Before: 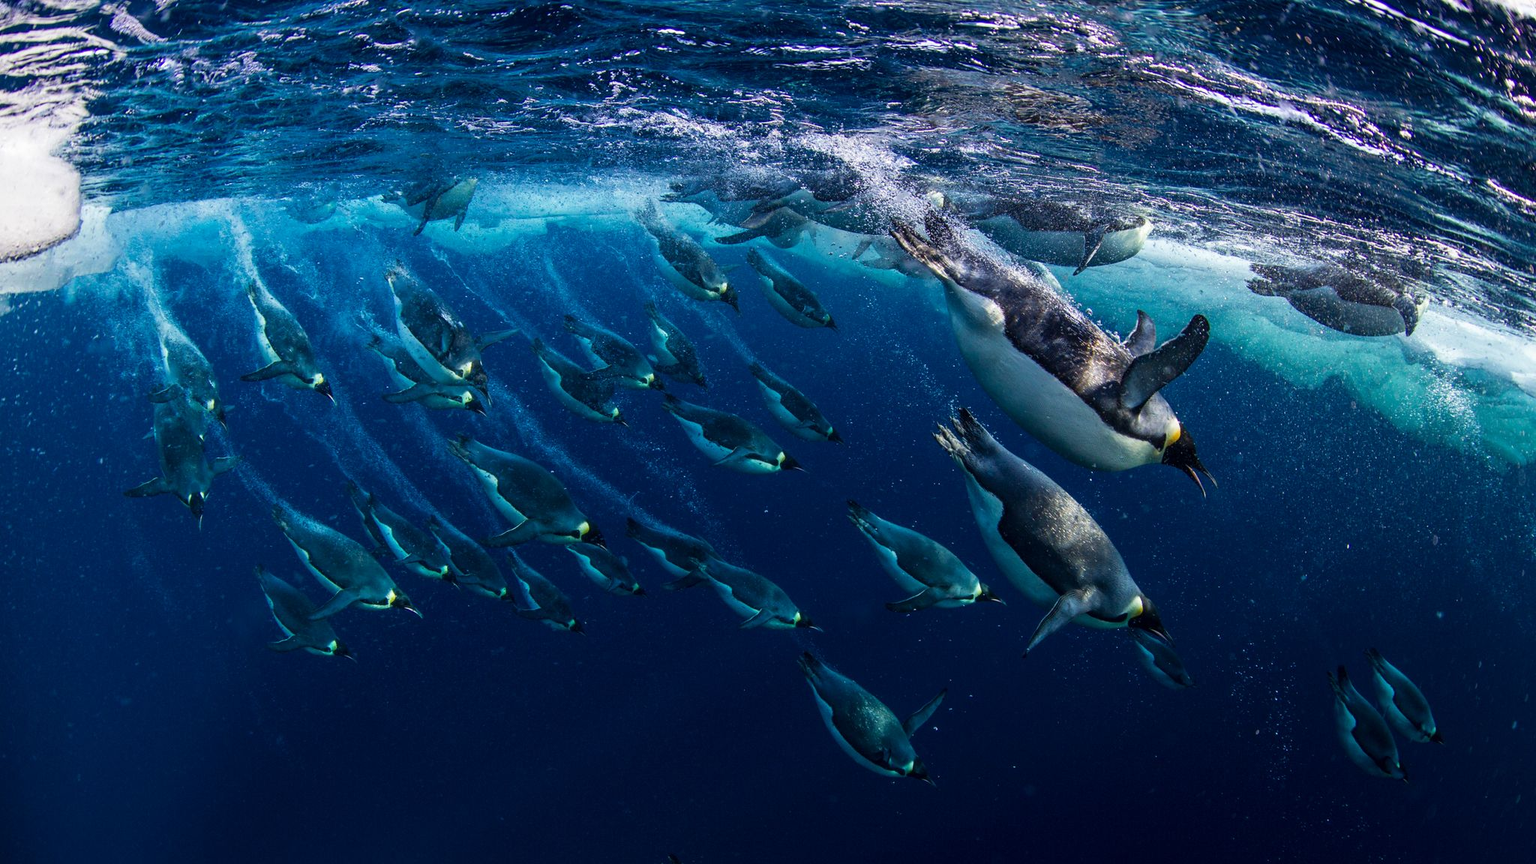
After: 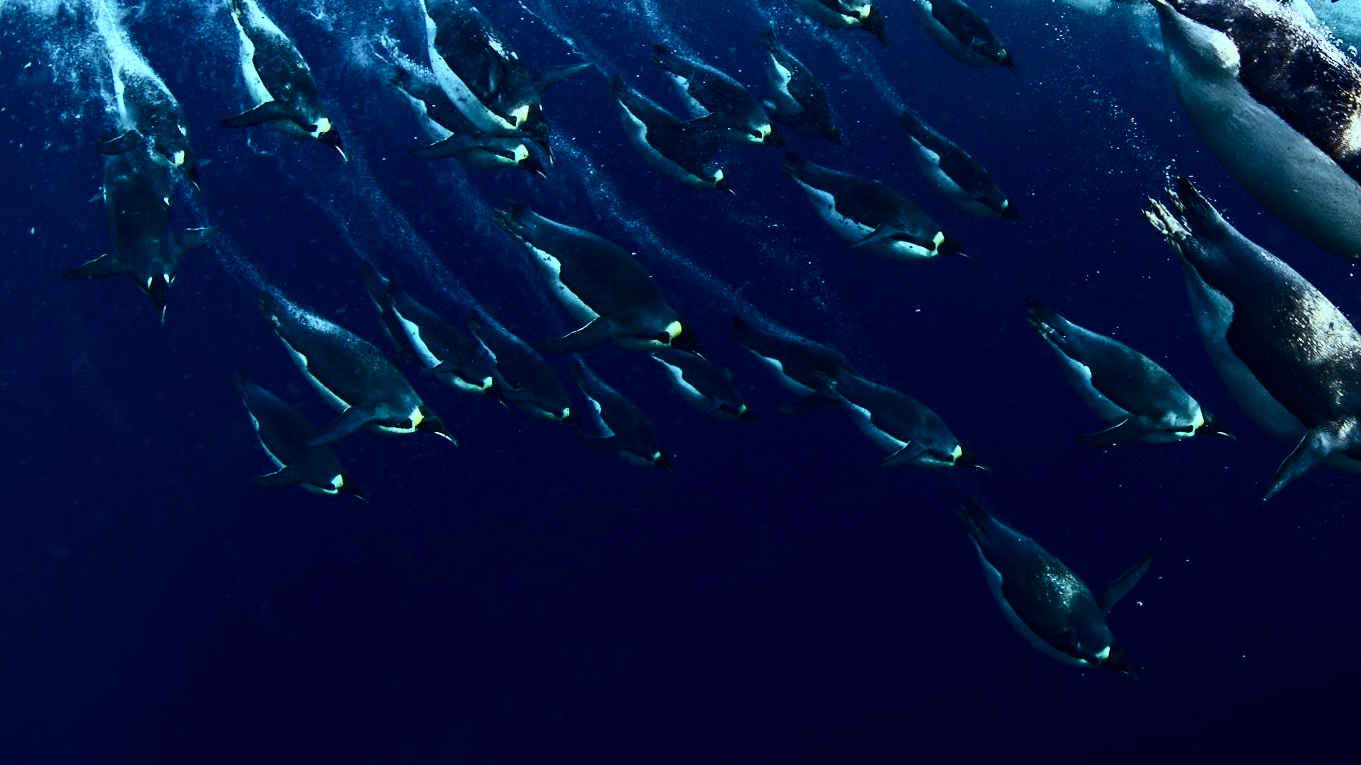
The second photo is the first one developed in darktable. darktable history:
crop and rotate: angle -0.82°, left 3.85%, top 31.828%, right 27.992%
contrast brightness saturation: contrast 0.5, saturation -0.1
color balance: mode lift, gamma, gain (sRGB), lift [0.997, 0.979, 1.021, 1.011], gamma [1, 1.084, 0.916, 0.998], gain [1, 0.87, 1.13, 1.101], contrast 4.55%, contrast fulcrum 38.24%, output saturation 104.09%
